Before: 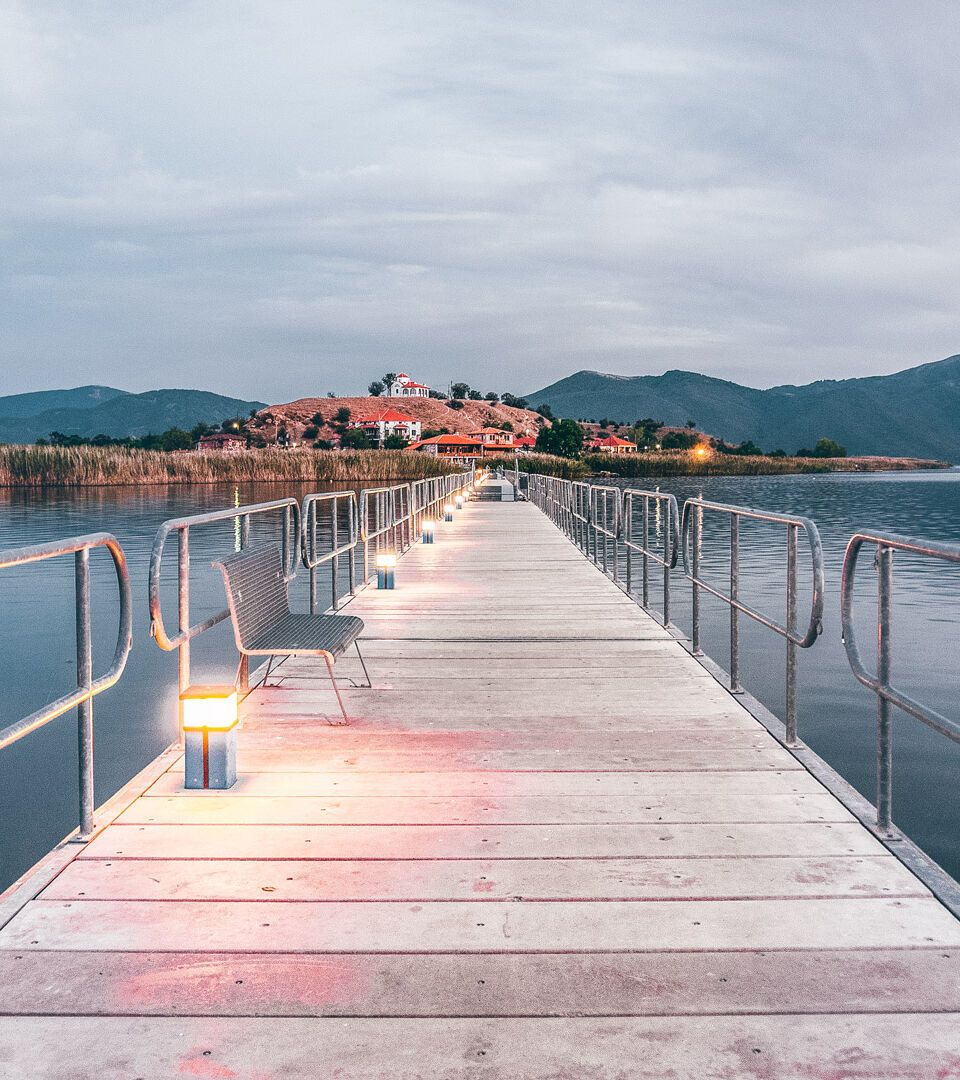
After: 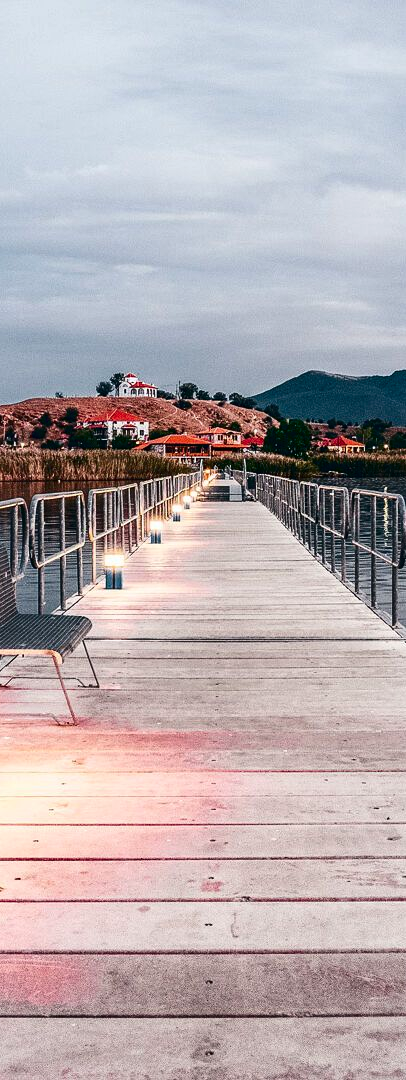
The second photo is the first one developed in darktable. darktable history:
crop: left 28.397%, right 29.264%
contrast brightness saturation: contrast 0.186, brightness -0.241, saturation 0.112
